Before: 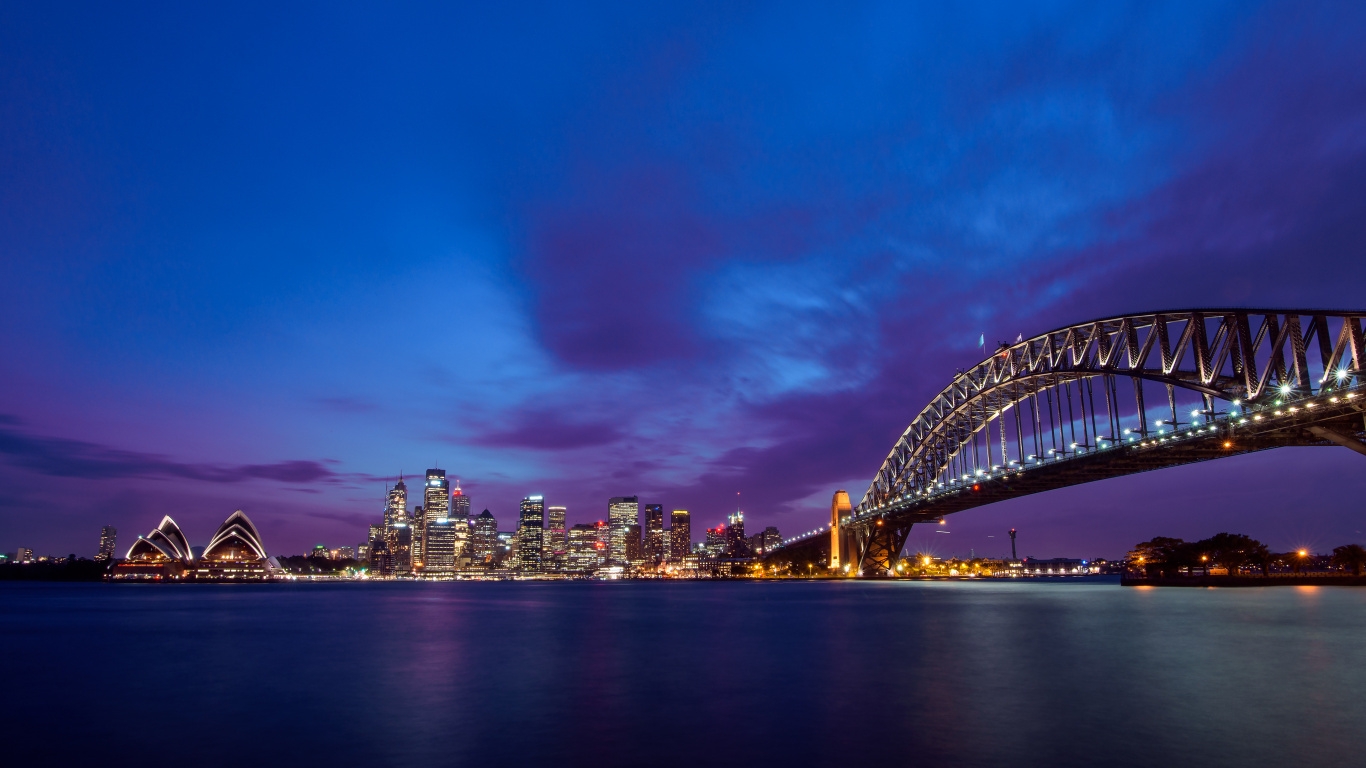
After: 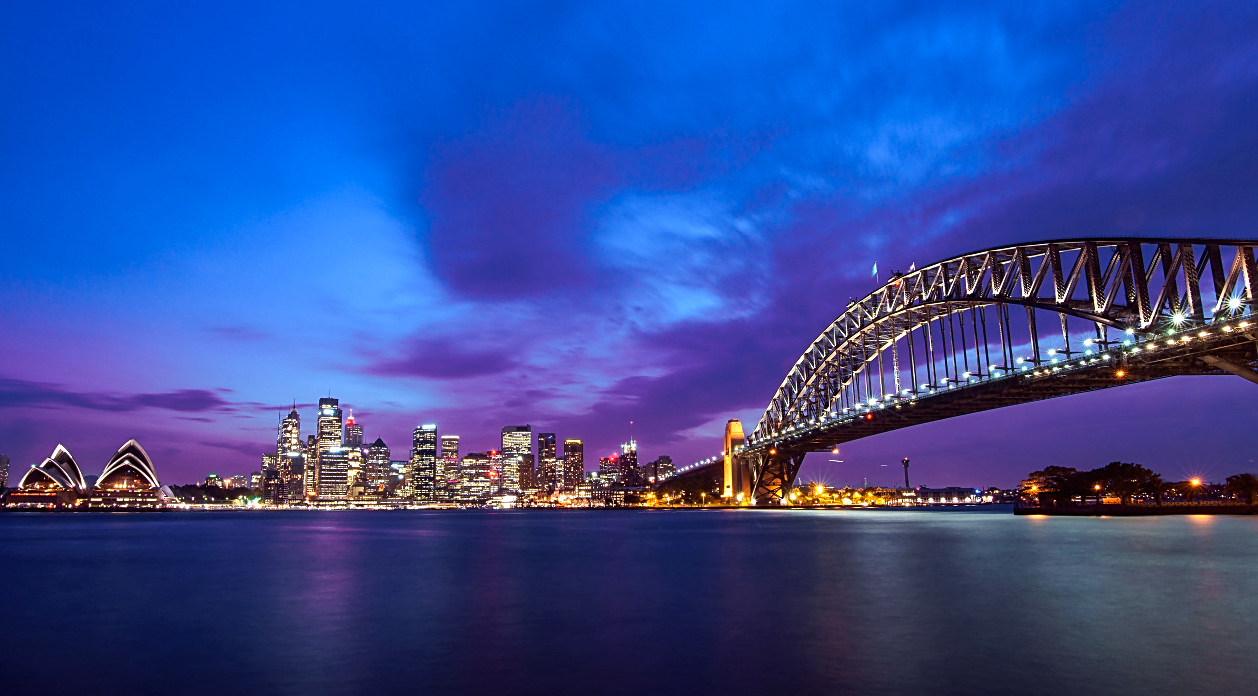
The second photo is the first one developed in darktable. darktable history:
crop and rotate: left 7.905%, top 9.289%
exposure: black level correction 0, exposure 0.702 EV, compensate highlight preservation false
tone curve: curves: ch0 [(0, 0) (0.003, 0.003) (0.011, 0.01) (0.025, 0.023) (0.044, 0.041) (0.069, 0.064) (0.1, 0.092) (0.136, 0.125) (0.177, 0.163) (0.224, 0.207) (0.277, 0.255) (0.335, 0.309) (0.399, 0.375) (0.468, 0.459) (0.543, 0.548) (0.623, 0.629) (0.709, 0.716) (0.801, 0.808) (0.898, 0.911) (1, 1)], preserve colors none
sharpen: on, module defaults
